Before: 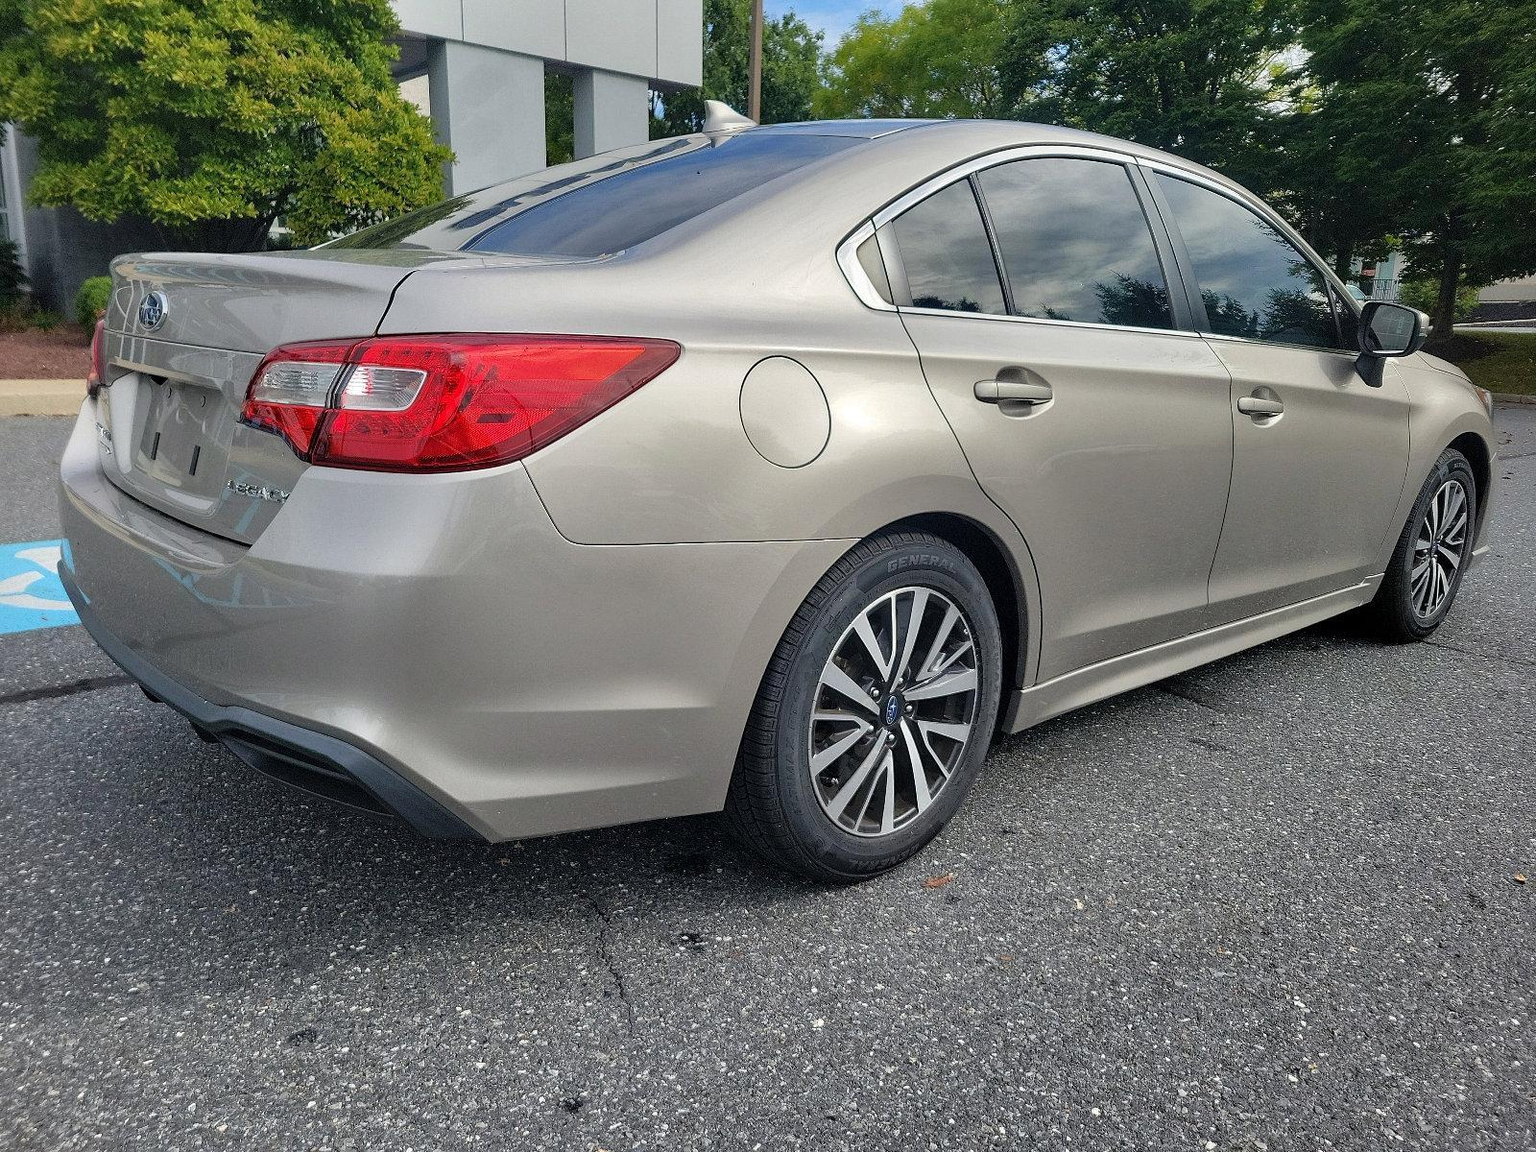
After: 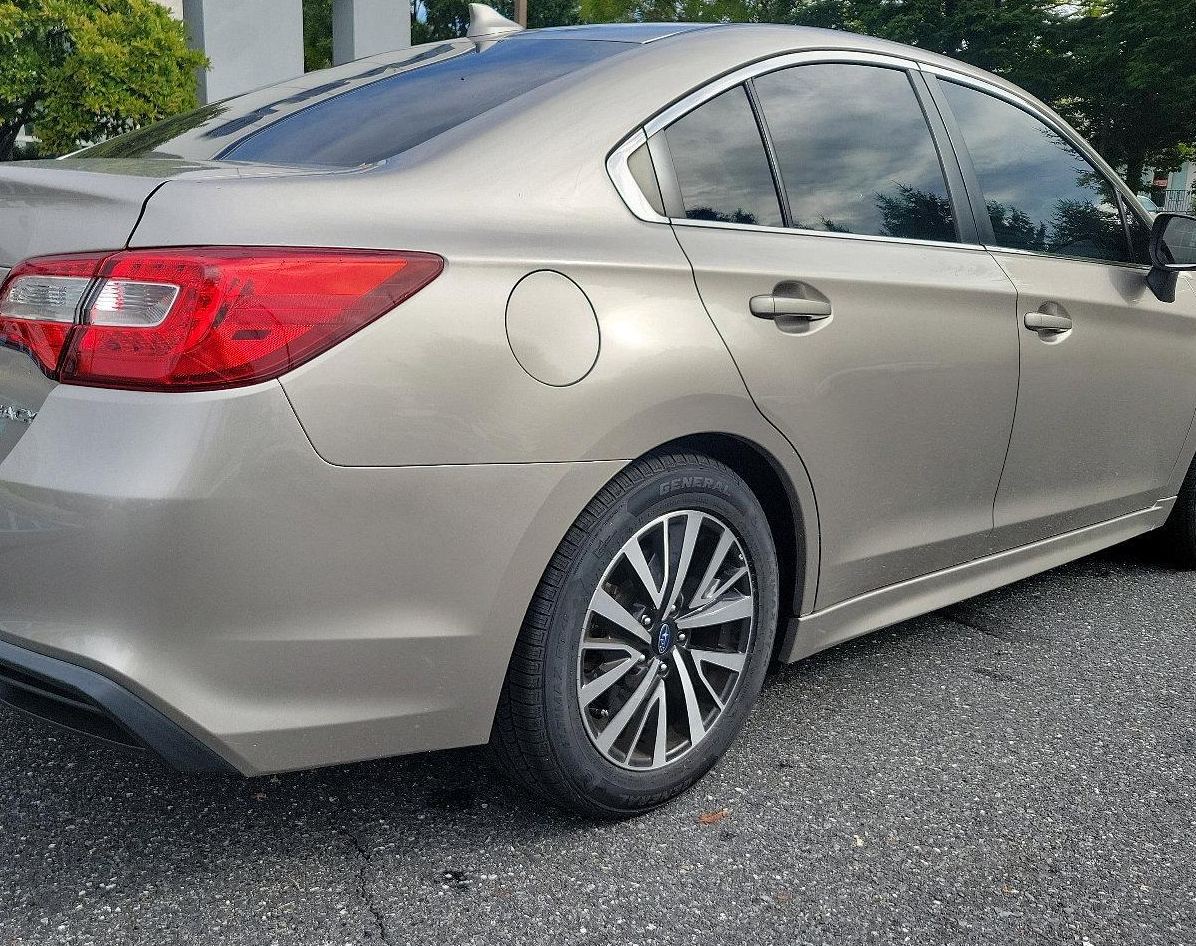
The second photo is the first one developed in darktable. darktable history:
crop: left 16.58%, top 8.445%, right 8.622%, bottom 12.65%
